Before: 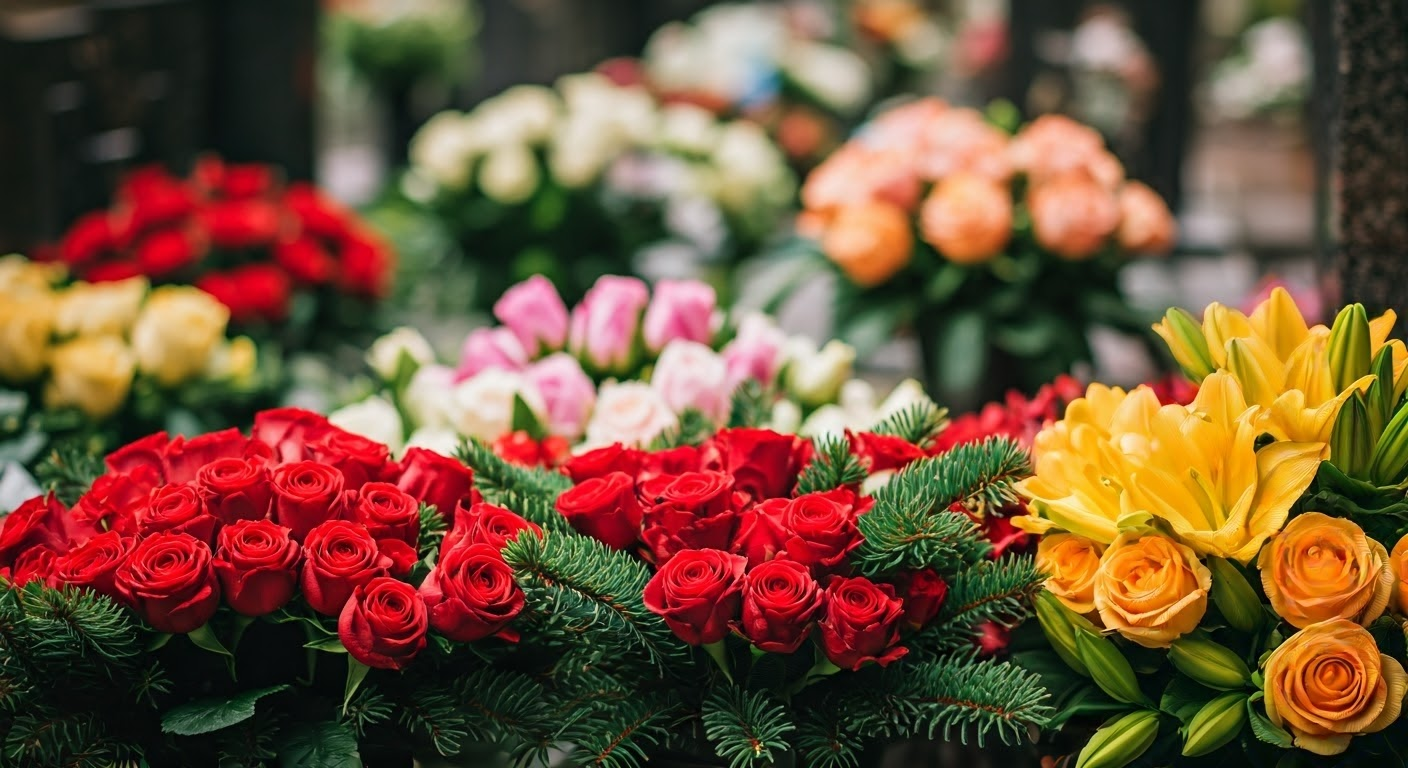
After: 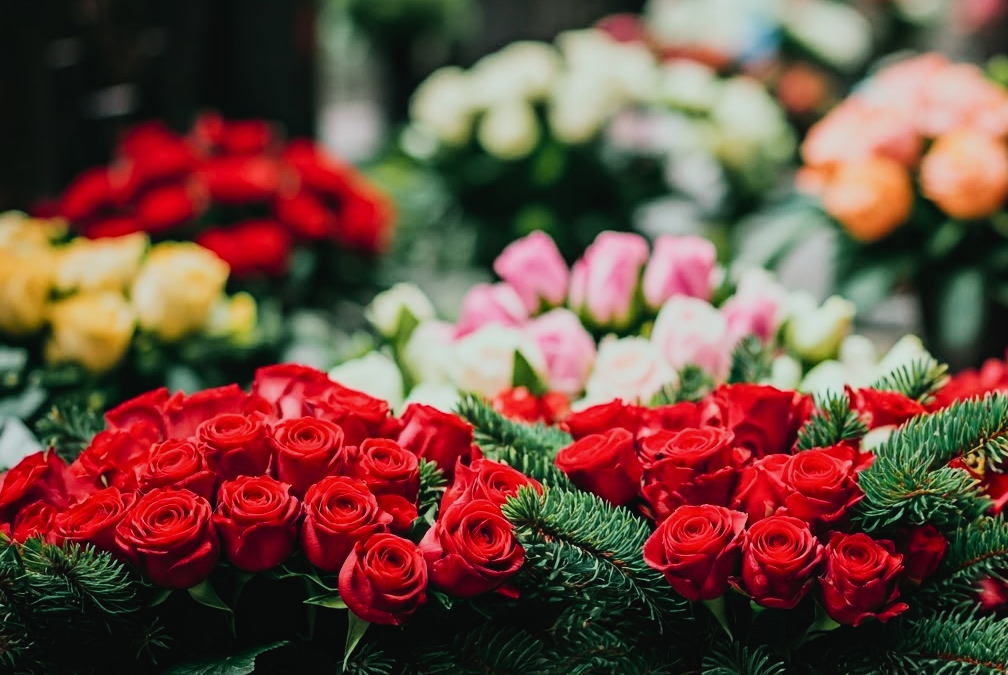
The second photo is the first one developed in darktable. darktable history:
tone curve: curves: ch0 [(0, 0.023) (0.217, 0.19) (0.754, 0.801) (1, 0.977)]; ch1 [(0, 0) (0.392, 0.398) (0.5, 0.5) (0.521, 0.528) (0.56, 0.577) (1, 1)]; ch2 [(0, 0) (0.5, 0.5) (0.579, 0.561) (0.65, 0.657) (1, 1)], color space Lab, independent channels, preserve colors none
filmic rgb: white relative exposure 3.9 EV, hardness 4.26
crop: top 5.803%, right 27.864%, bottom 5.804%
color correction: highlights a* -6.69, highlights b* 0.49
